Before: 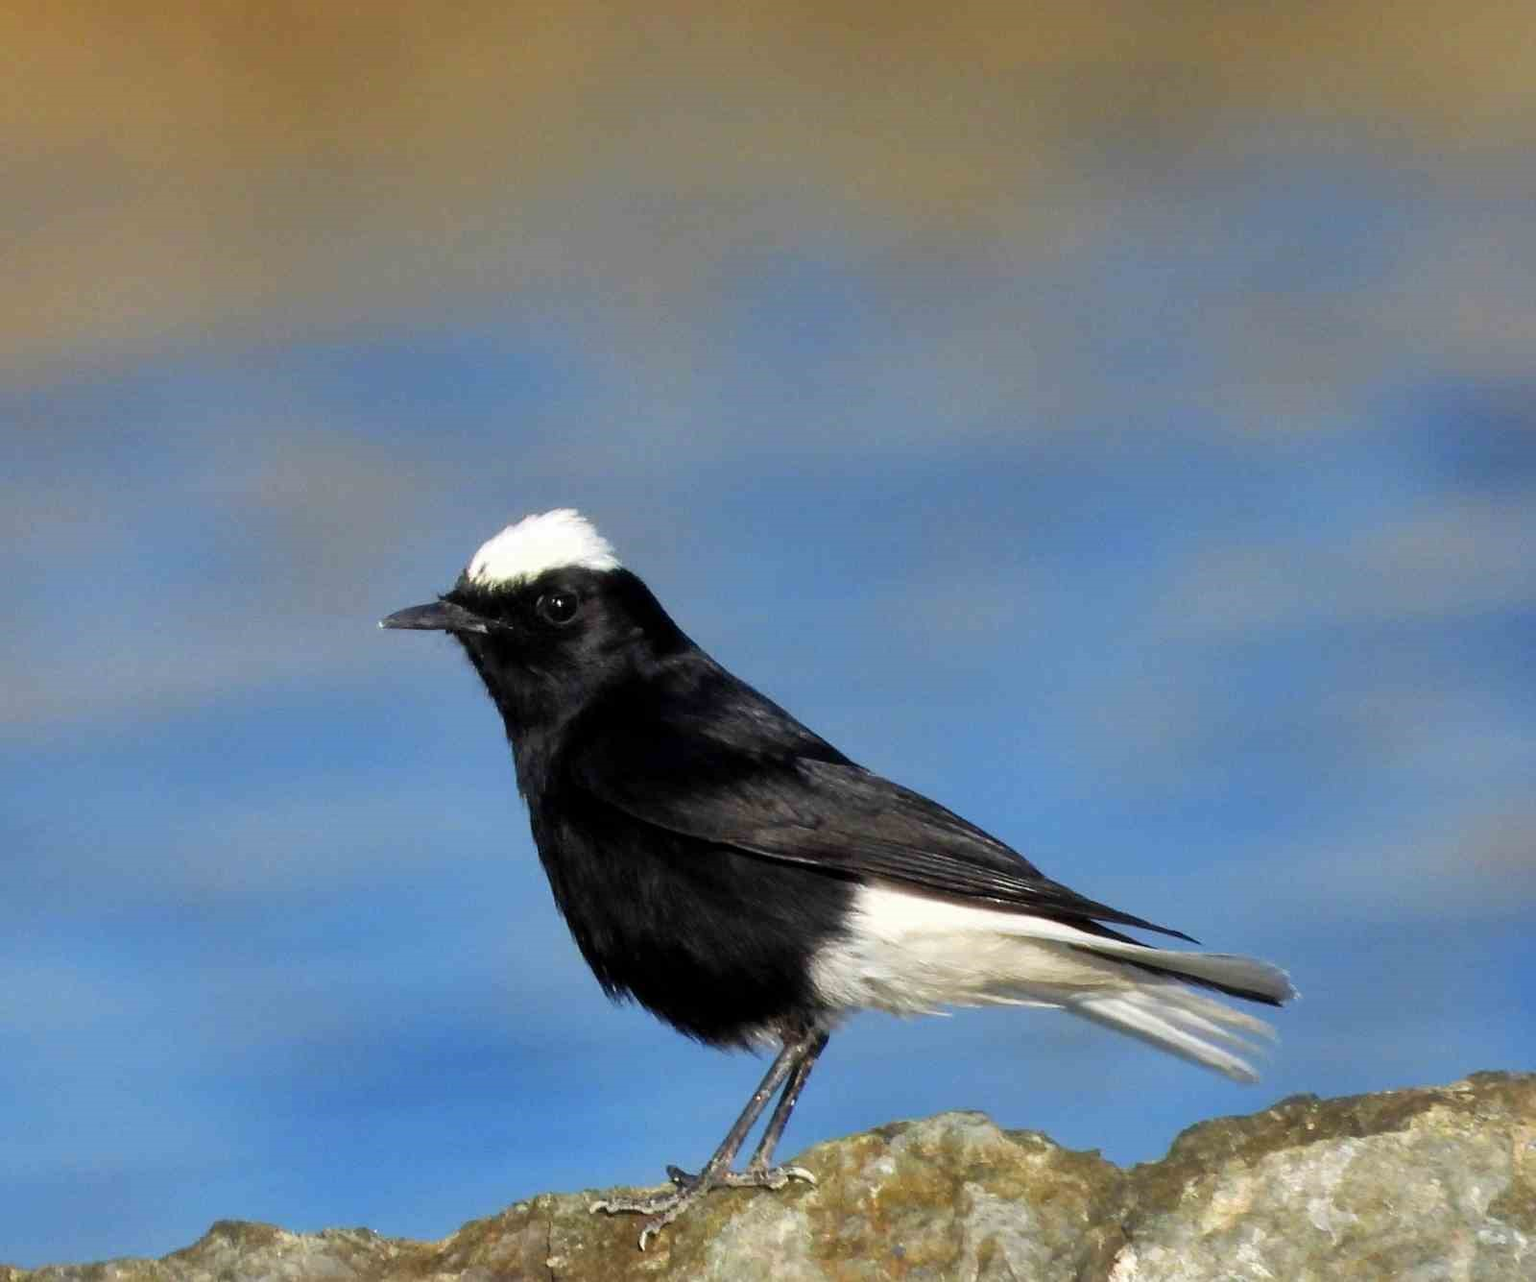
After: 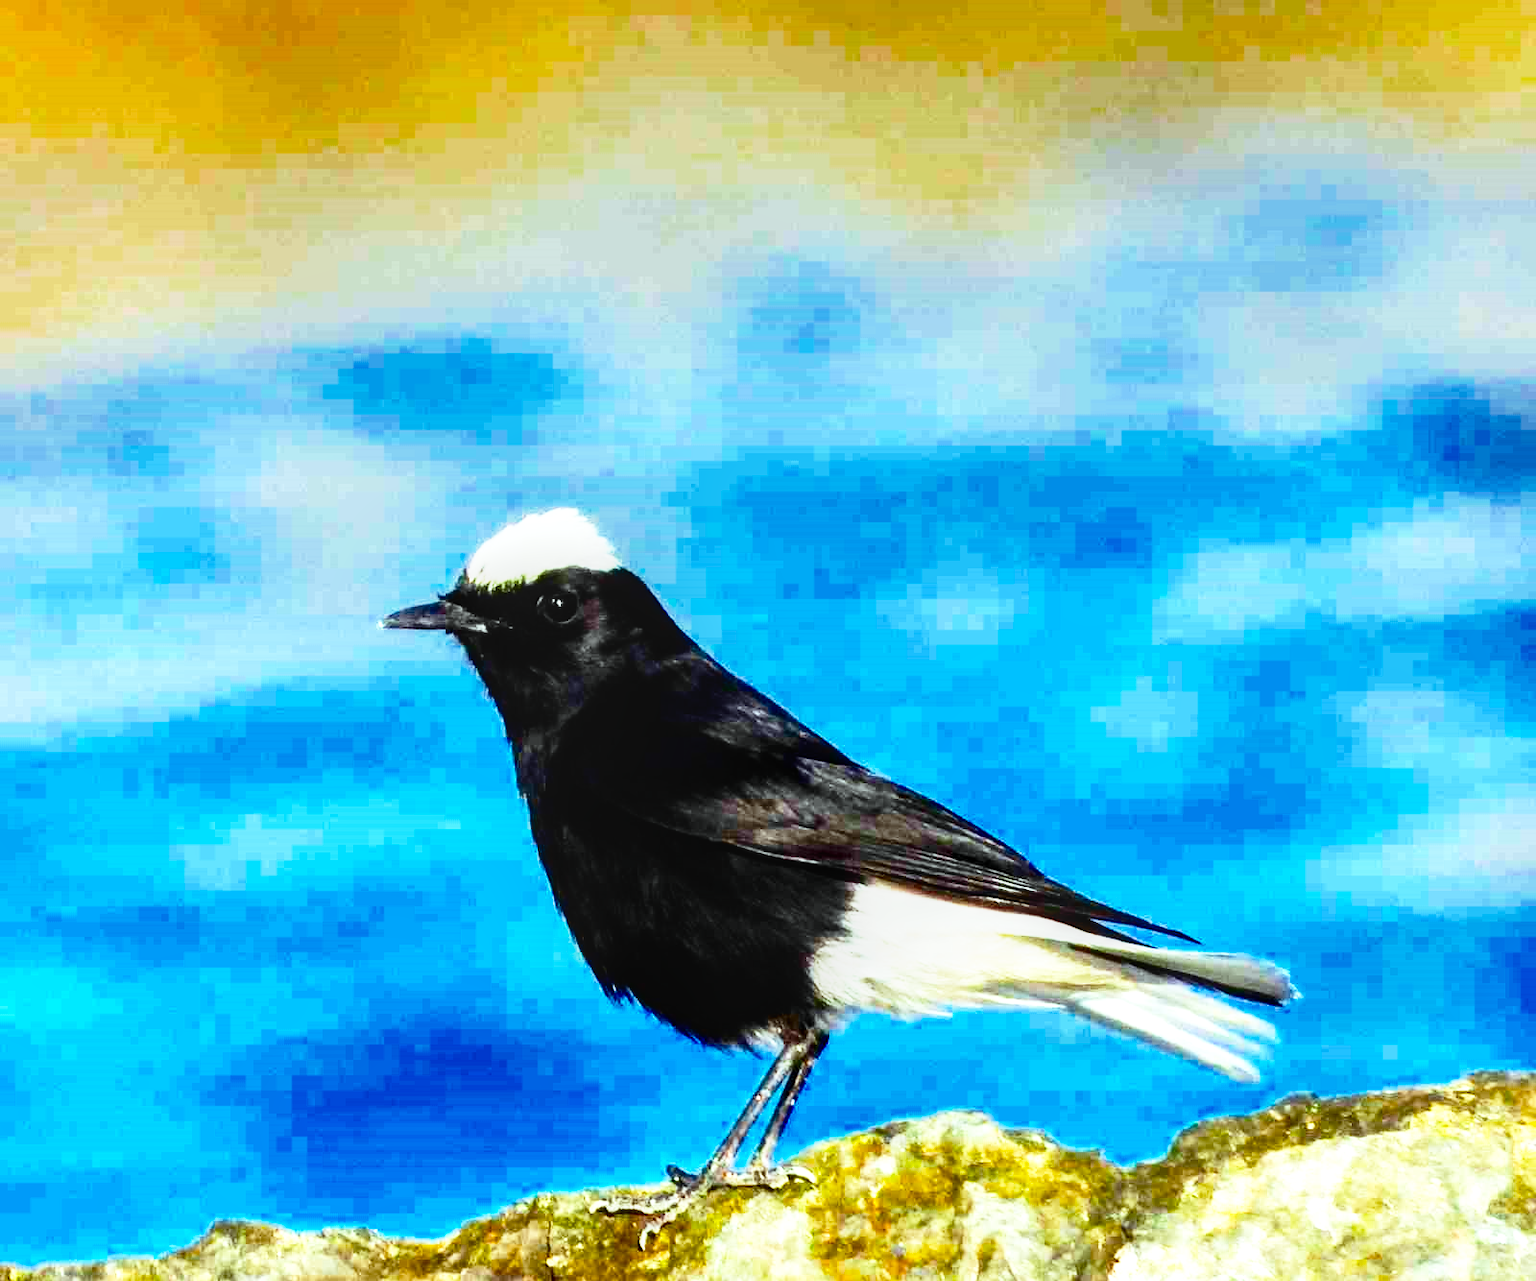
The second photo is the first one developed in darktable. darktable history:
contrast brightness saturation: contrast 0.204, brightness -0.114, saturation 0.096
base curve: curves: ch0 [(0, 0) (0.012, 0.01) (0.073, 0.168) (0.31, 0.711) (0.645, 0.957) (1, 1)], preserve colors none
local contrast: on, module defaults
color balance rgb: highlights gain › luminance 20.041%, highlights gain › chroma 2.78%, highlights gain › hue 175.89°, global offset › luminance 0.713%, linear chroma grading › shadows -9.496%, linear chroma grading › global chroma 20.364%, perceptual saturation grading › global saturation 31.288%, global vibrance 6.381%, contrast 13.093%, saturation formula JzAzBz (2021)
